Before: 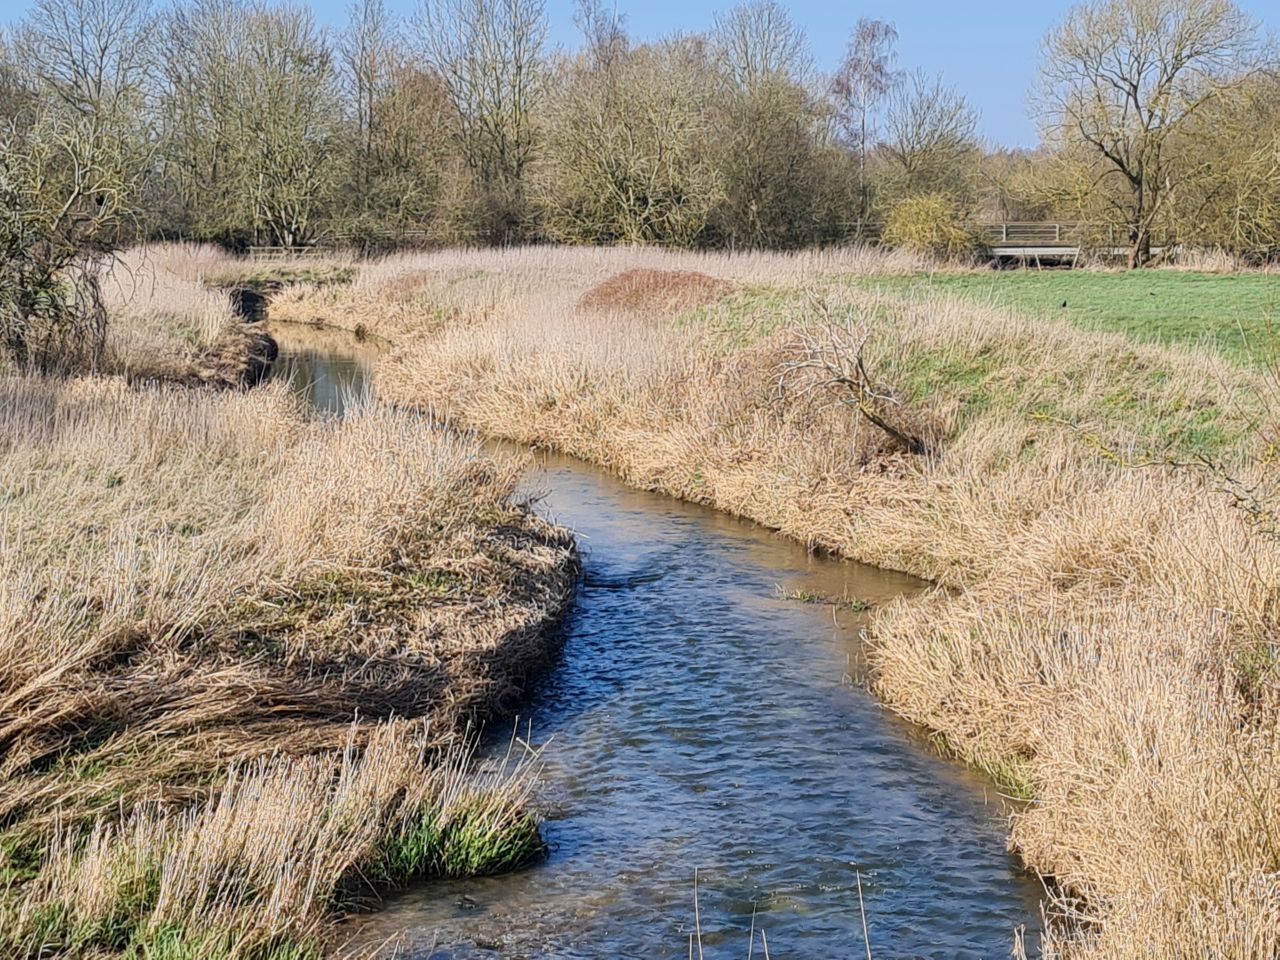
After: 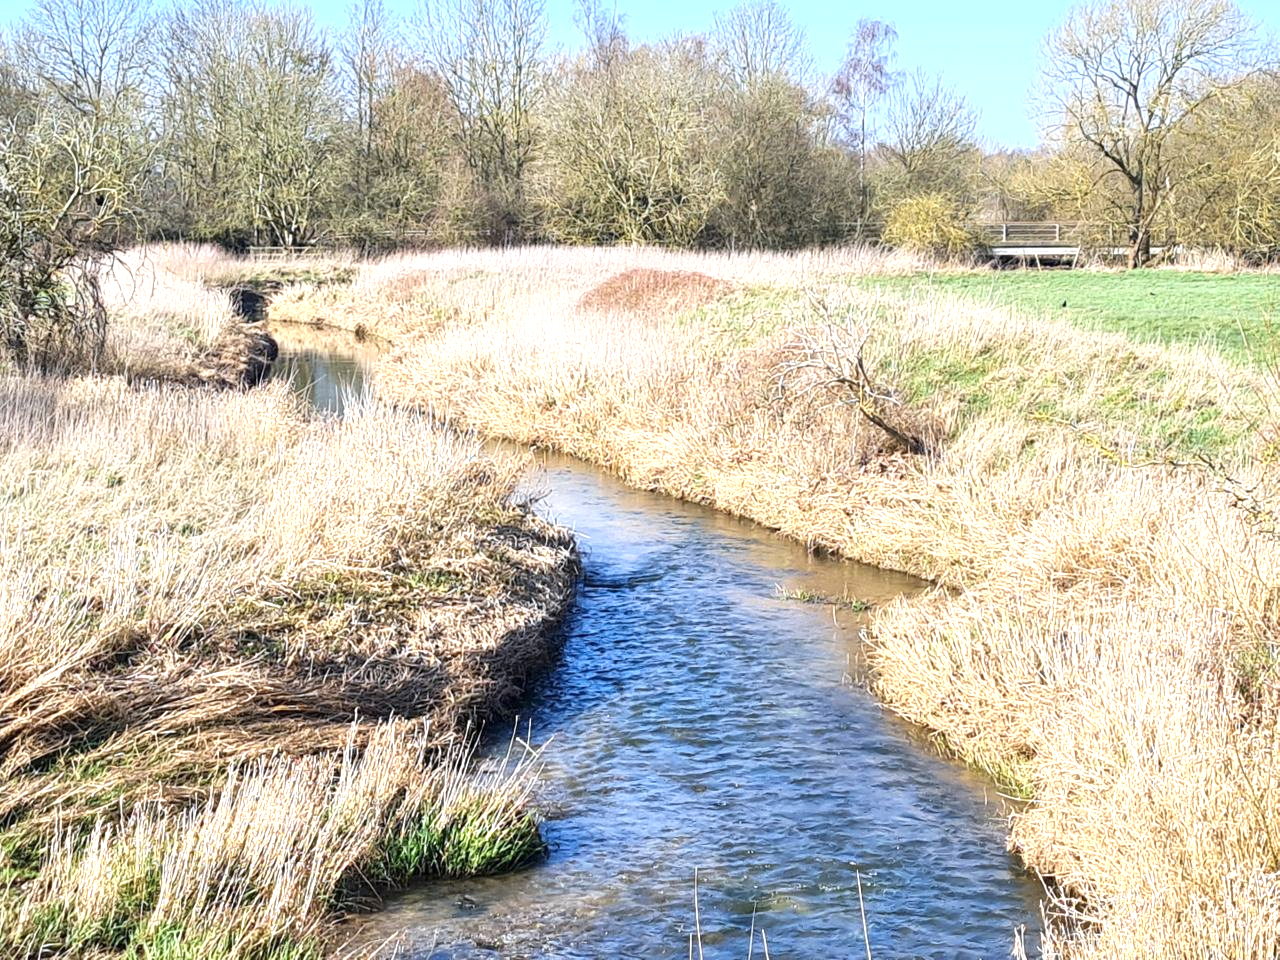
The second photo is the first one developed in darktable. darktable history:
white balance: red 0.976, blue 1.04
exposure: black level correction 0, exposure 0.95 EV, compensate exposure bias true, compensate highlight preservation false
